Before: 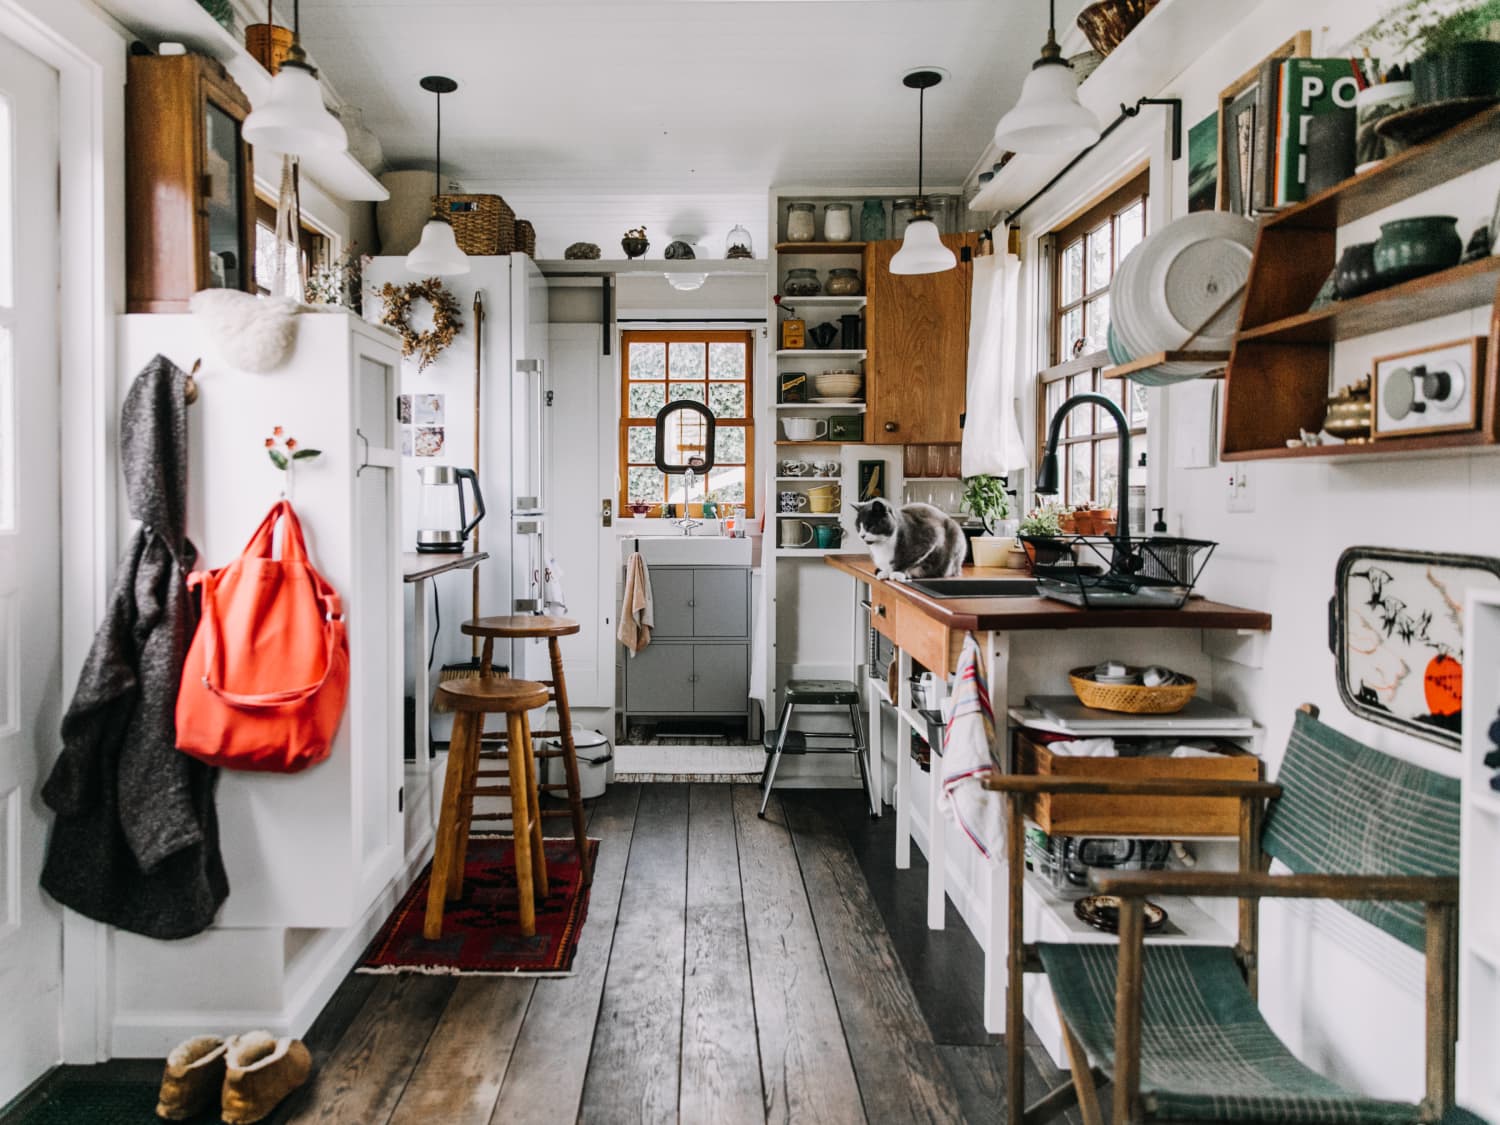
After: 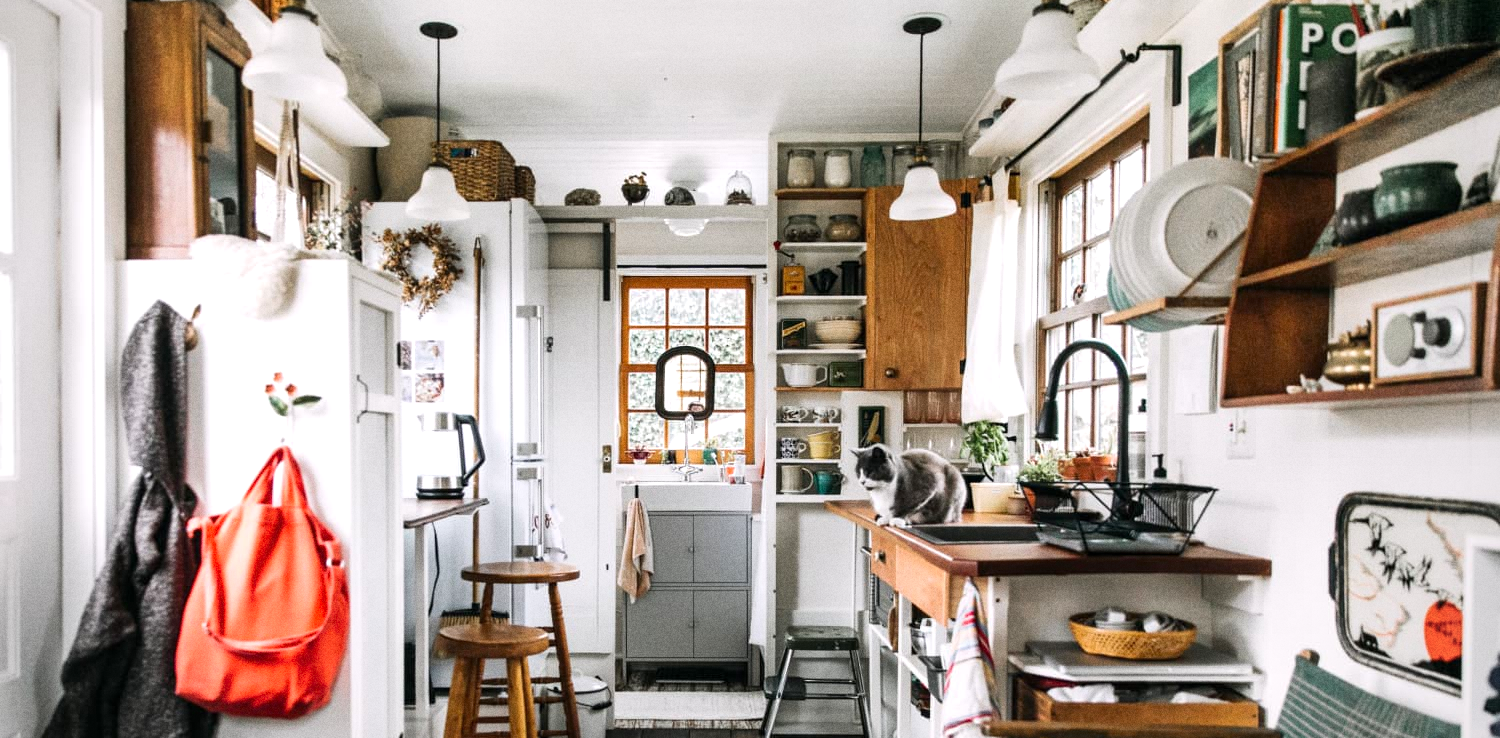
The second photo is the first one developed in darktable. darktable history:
exposure: black level correction 0.001, exposure 0.5 EV, compensate exposure bias true, compensate highlight preservation false
crop and rotate: top 4.848%, bottom 29.503%
grain: coarseness 22.88 ISO
vignetting: fall-off radius 81.94%
